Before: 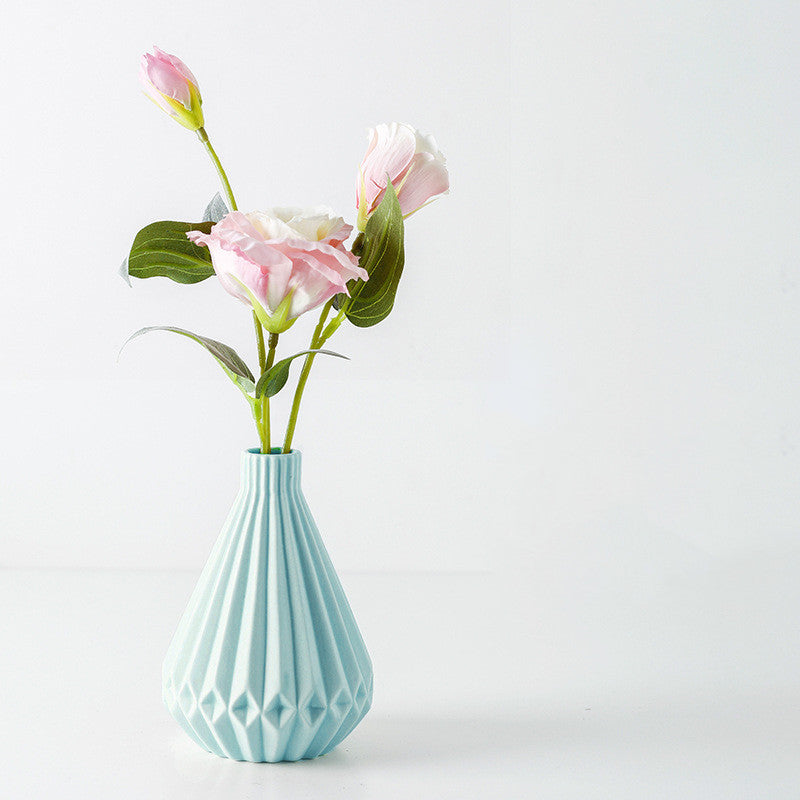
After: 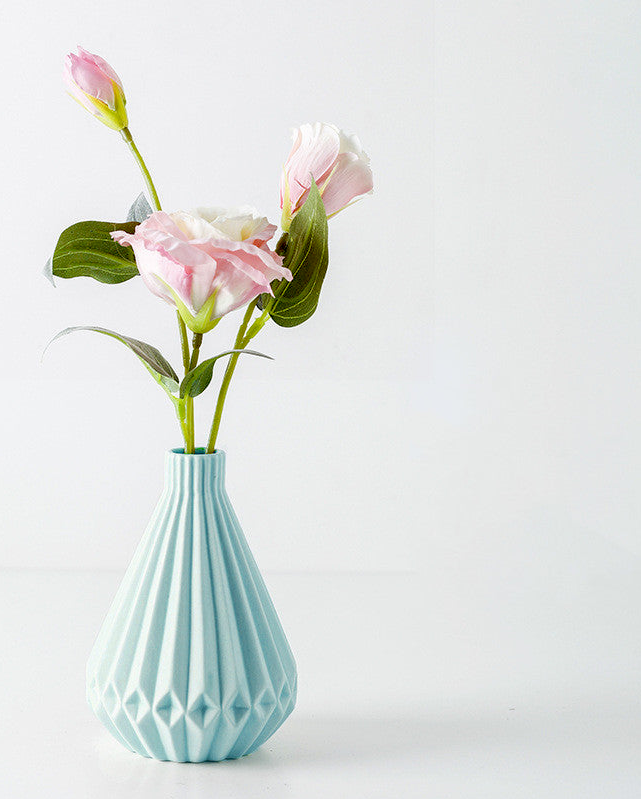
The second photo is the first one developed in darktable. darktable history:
crop and rotate: left 9.597%, right 10.195%
exposure: black level correction 0.016, exposure -0.009 EV, compensate highlight preservation false
